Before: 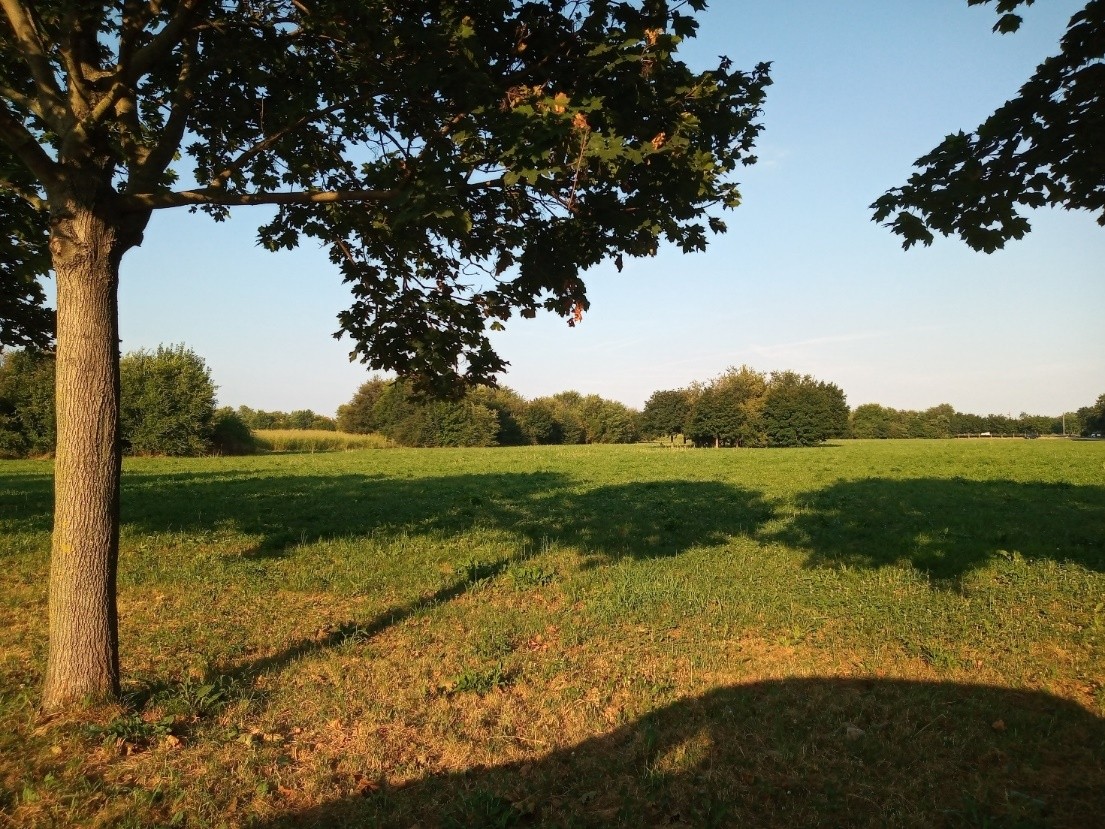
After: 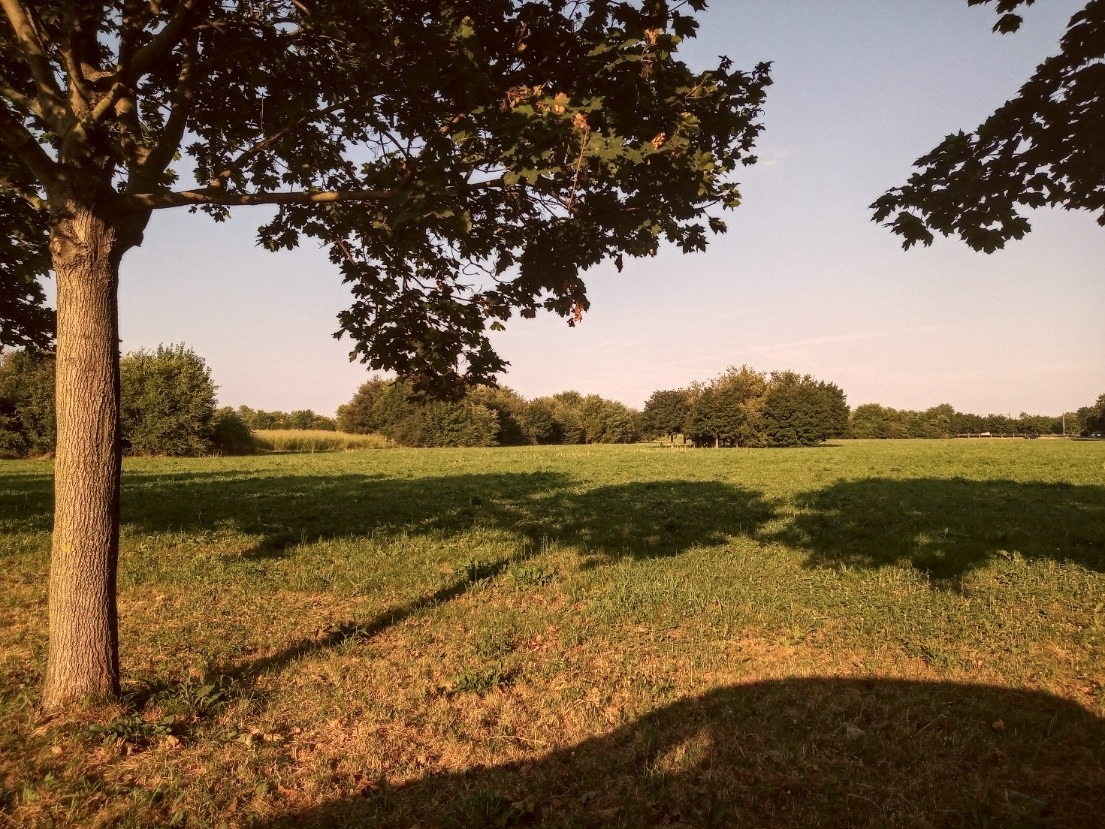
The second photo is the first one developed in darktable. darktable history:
color correction: highlights a* 10.21, highlights b* 9.79, shadows a* 8.61, shadows b* 7.88, saturation 0.8
local contrast: on, module defaults
